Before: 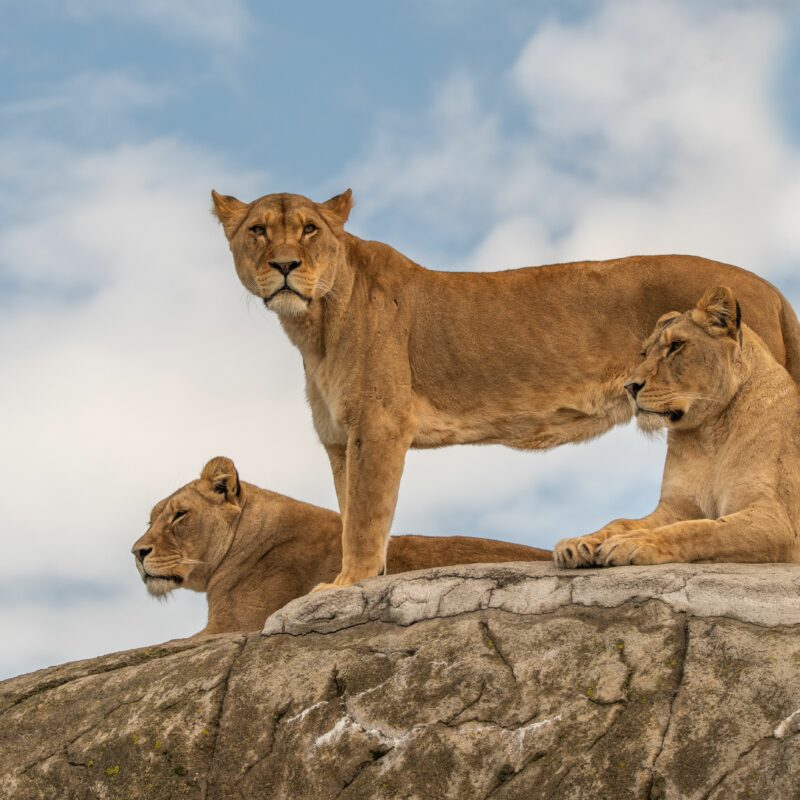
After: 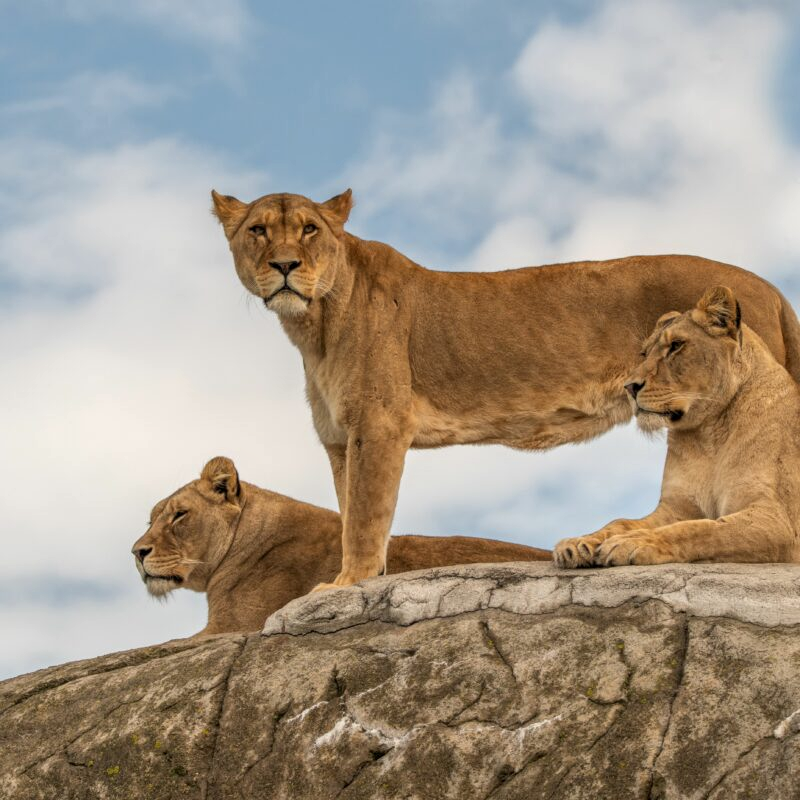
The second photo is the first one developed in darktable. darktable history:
local contrast: highlights 103%, shadows 100%, detail 120%, midtone range 0.2
